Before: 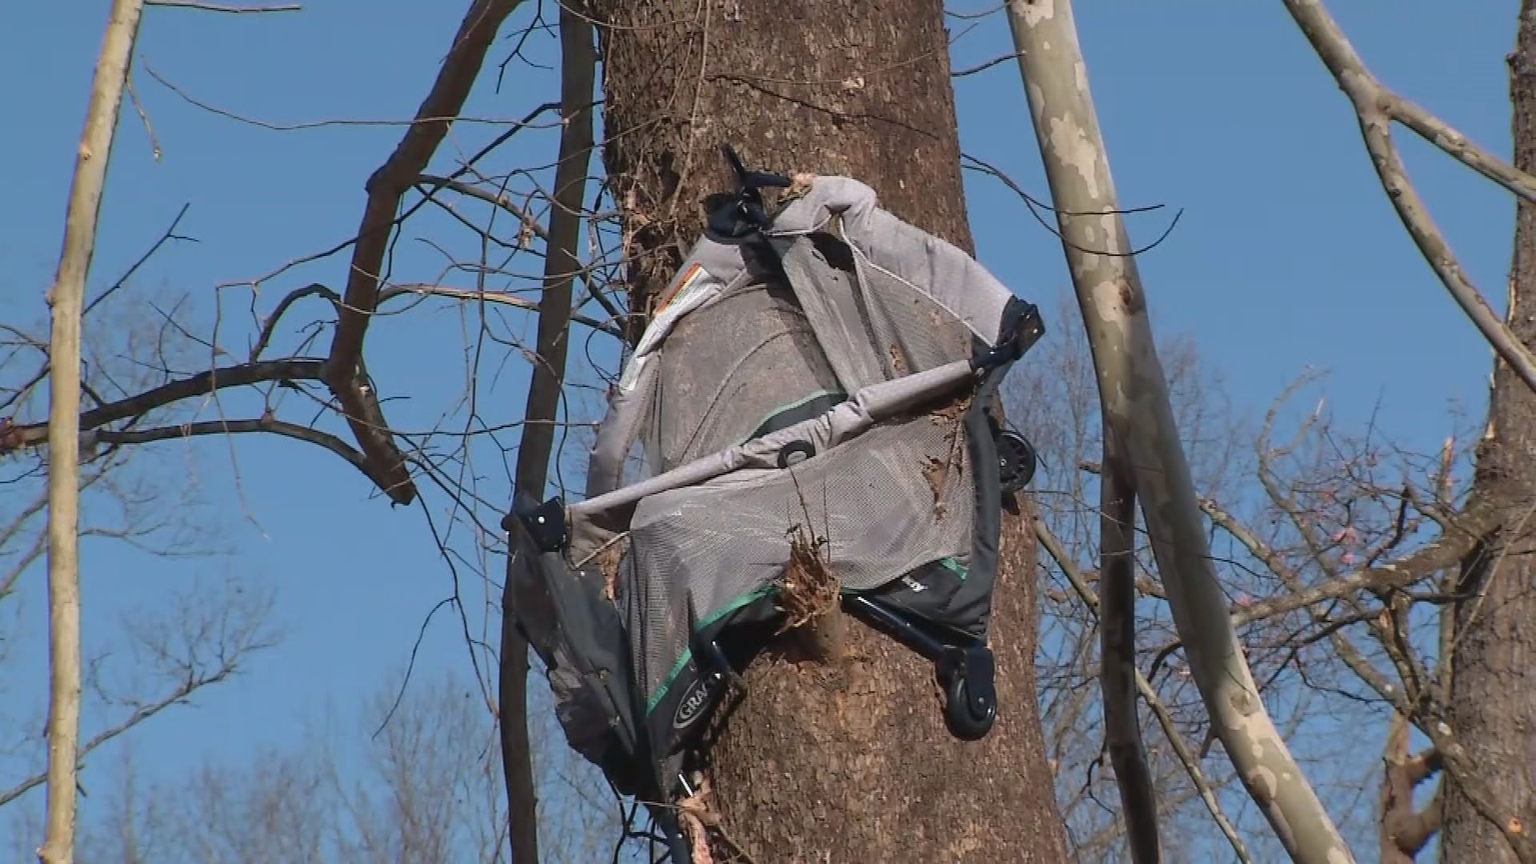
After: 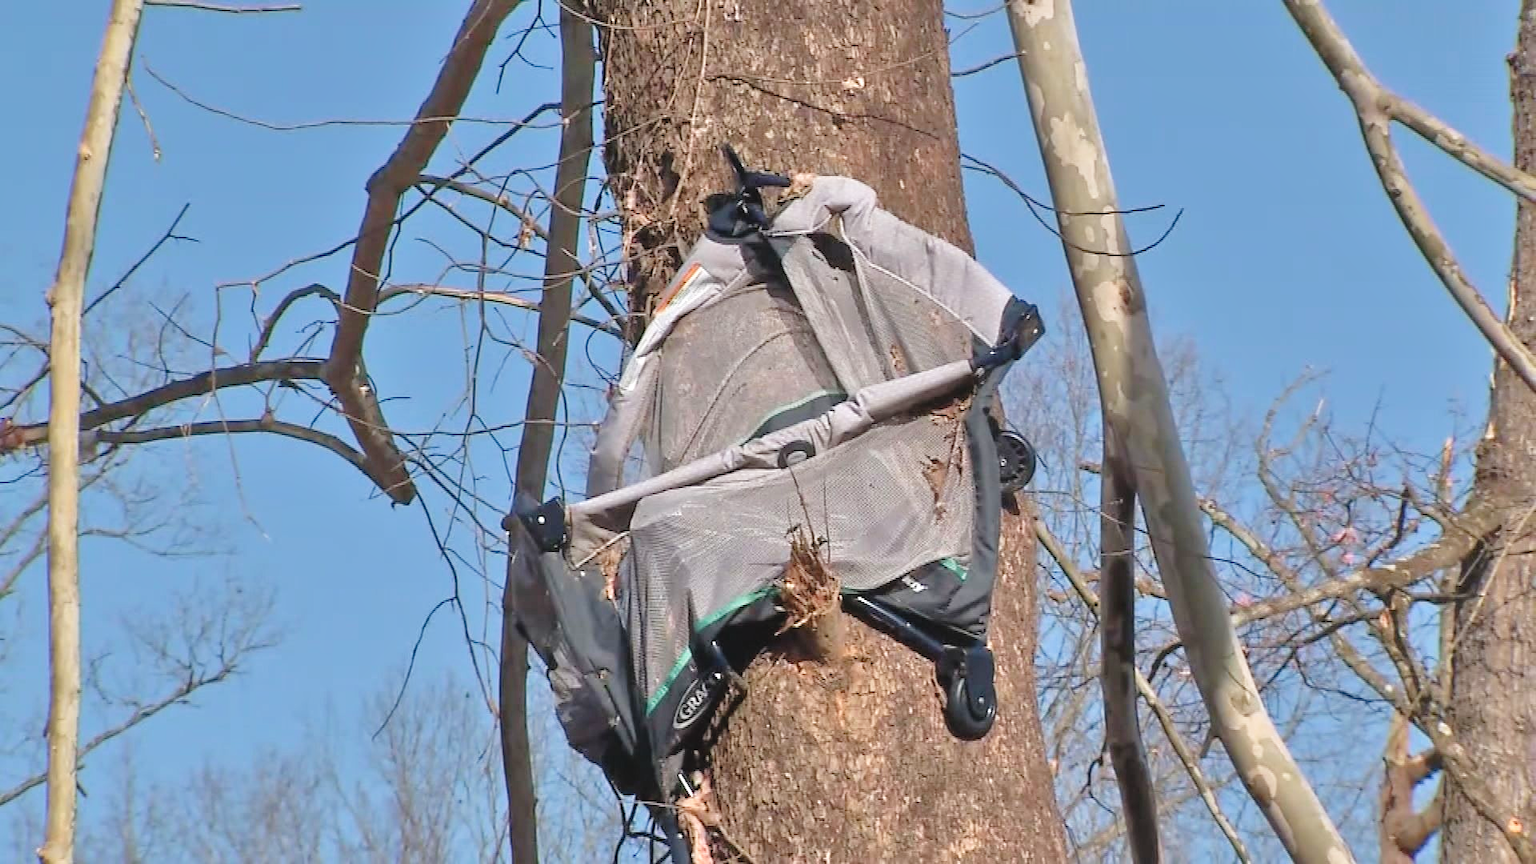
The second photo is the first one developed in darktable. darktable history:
tone equalizer: -7 EV 0.164 EV, -6 EV 0.571 EV, -5 EV 1.13 EV, -4 EV 1.36 EV, -3 EV 1.18 EV, -2 EV 0.6 EV, -1 EV 0.149 EV, mask exposure compensation -0.486 EV
tone curve: curves: ch0 [(0, 0.036) (0.119, 0.115) (0.466, 0.498) (0.715, 0.767) (0.817, 0.865) (1, 0.998)]; ch1 [(0, 0) (0.377, 0.424) (0.442, 0.491) (0.487, 0.502) (0.514, 0.512) (0.536, 0.577) (0.66, 0.724) (1, 1)]; ch2 [(0, 0) (0.38, 0.405) (0.463, 0.443) (0.492, 0.486) (0.526, 0.541) (0.578, 0.598) (1, 1)], preserve colors none
